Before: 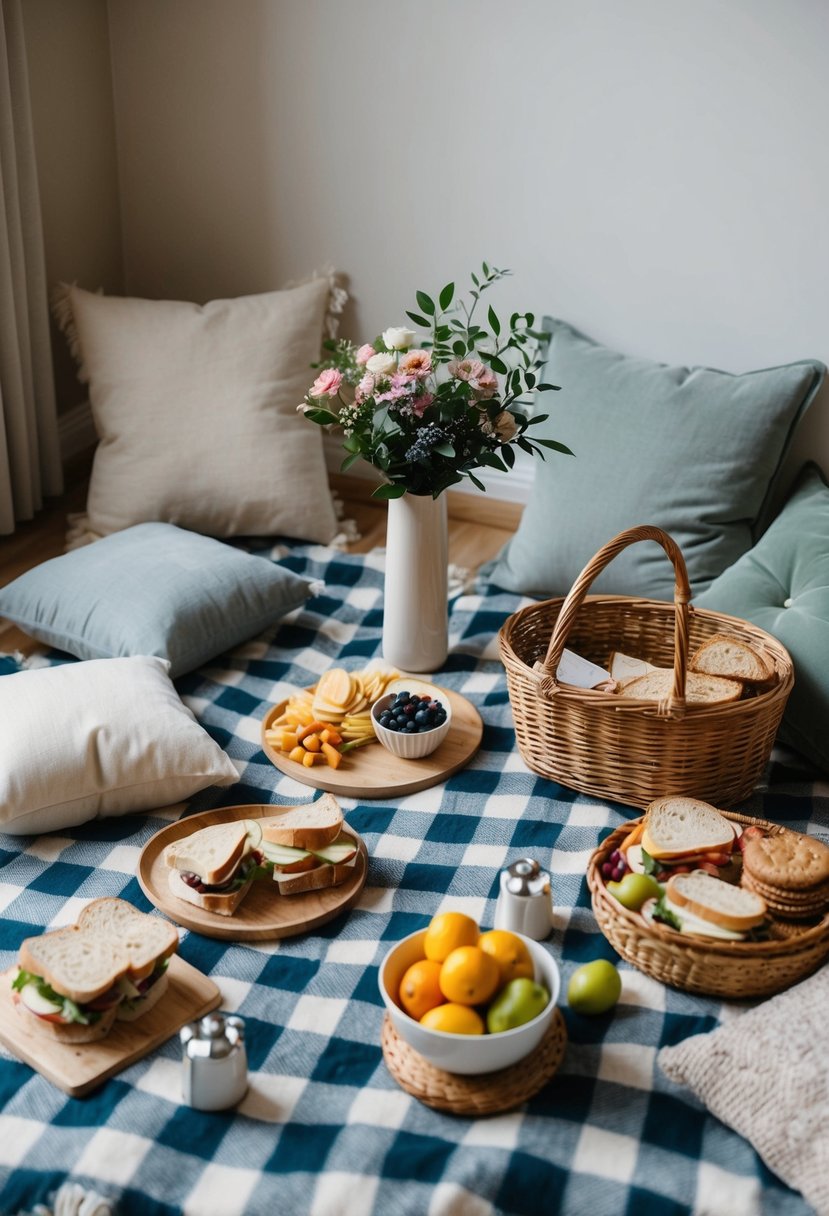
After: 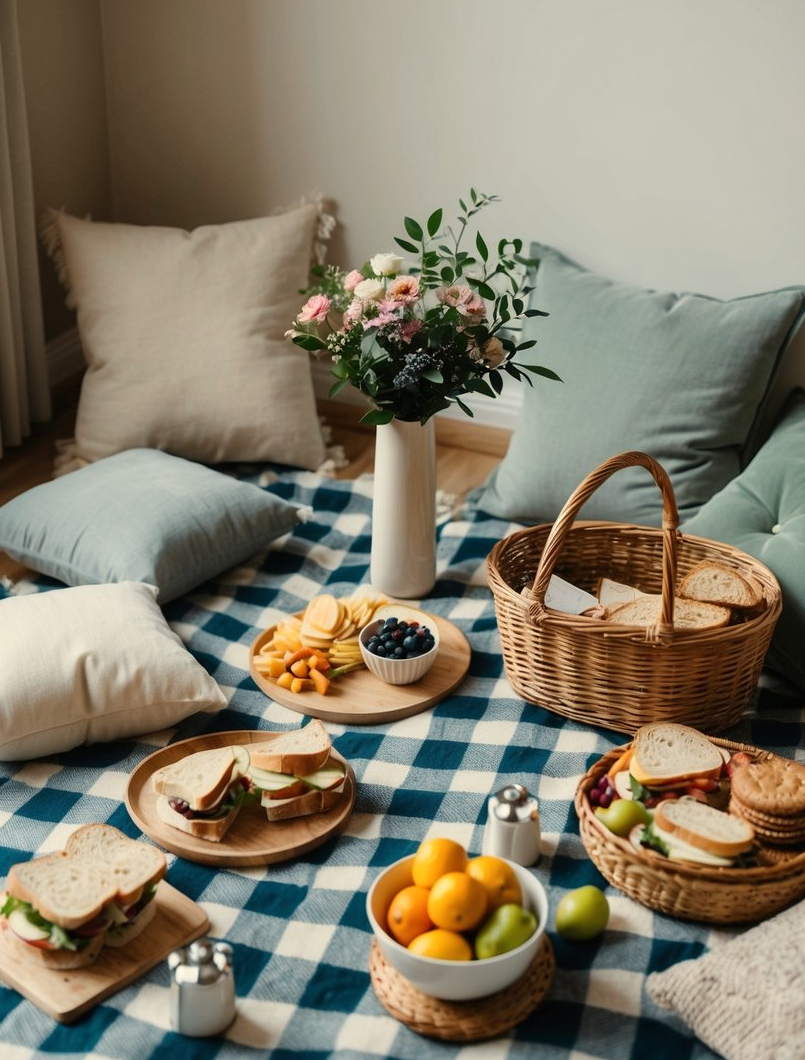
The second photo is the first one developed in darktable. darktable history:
crop: left 1.507%, top 6.147%, right 1.379%, bottom 6.637%
white balance: red 1.029, blue 0.92
